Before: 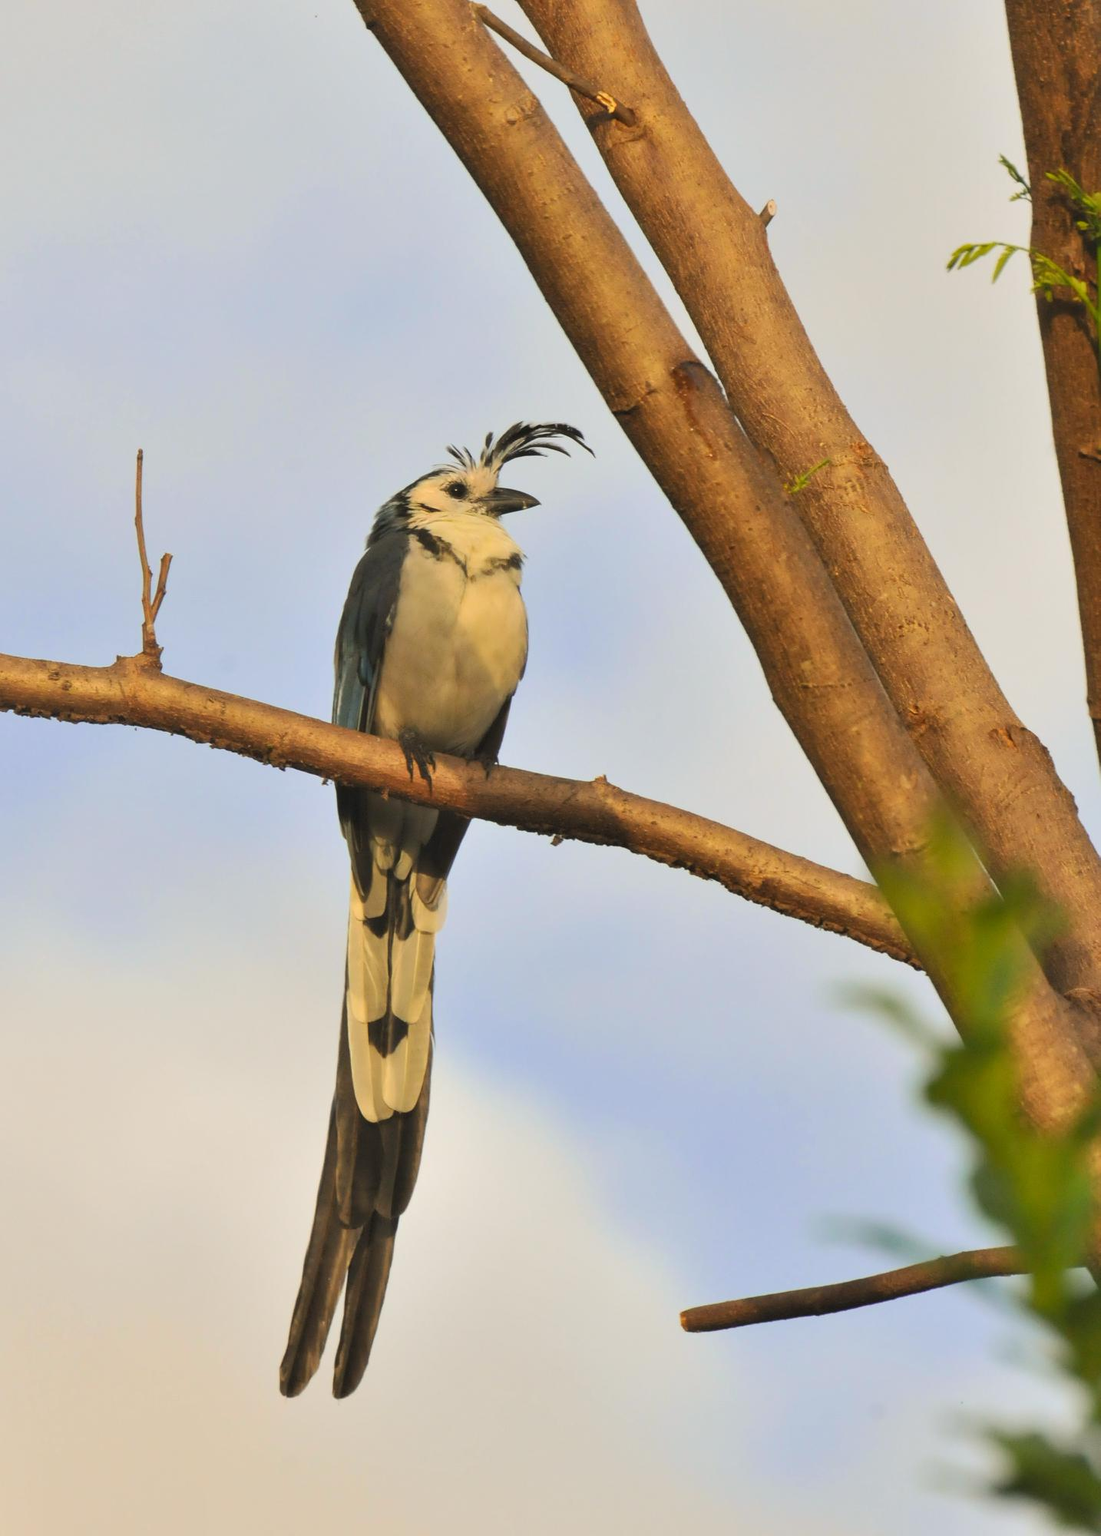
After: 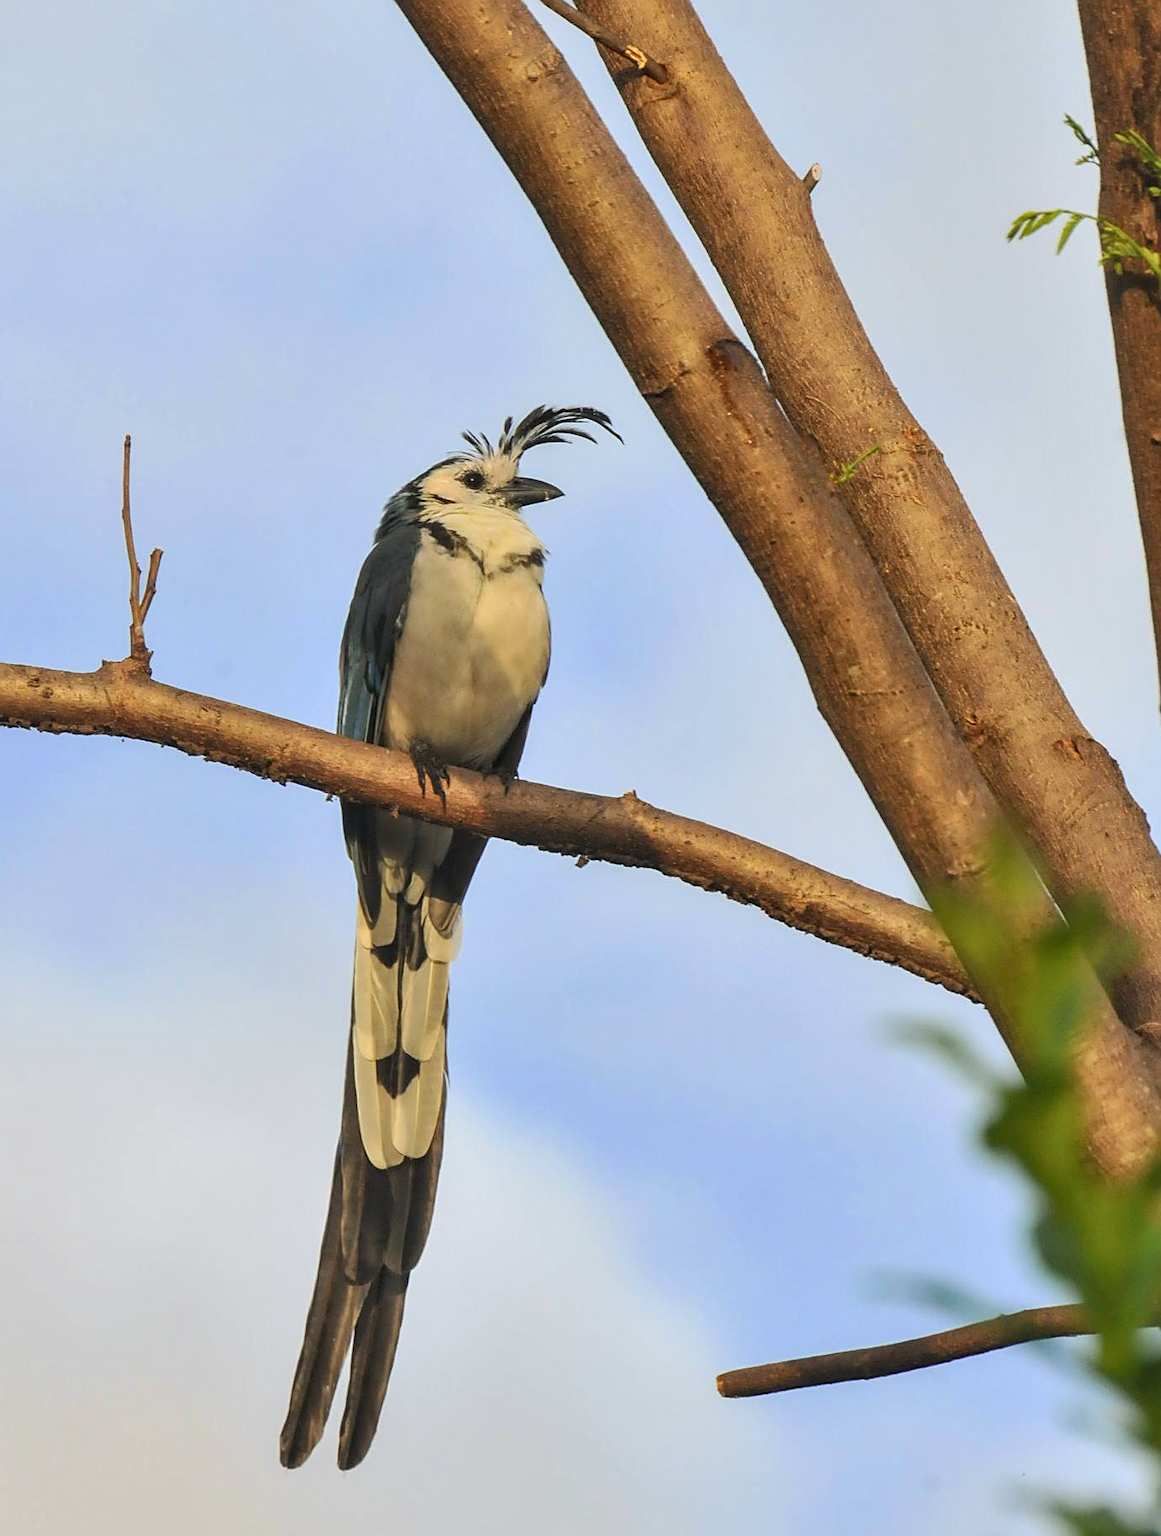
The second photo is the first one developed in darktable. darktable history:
local contrast: on, module defaults
sharpen: on, module defaults
crop: left 2.102%, top 3.278%, right 1.067%, bottom 4.94%
color calibration: illuminant as shot in camera, x 0.369, y 0.376, temperature 4321.52 K
